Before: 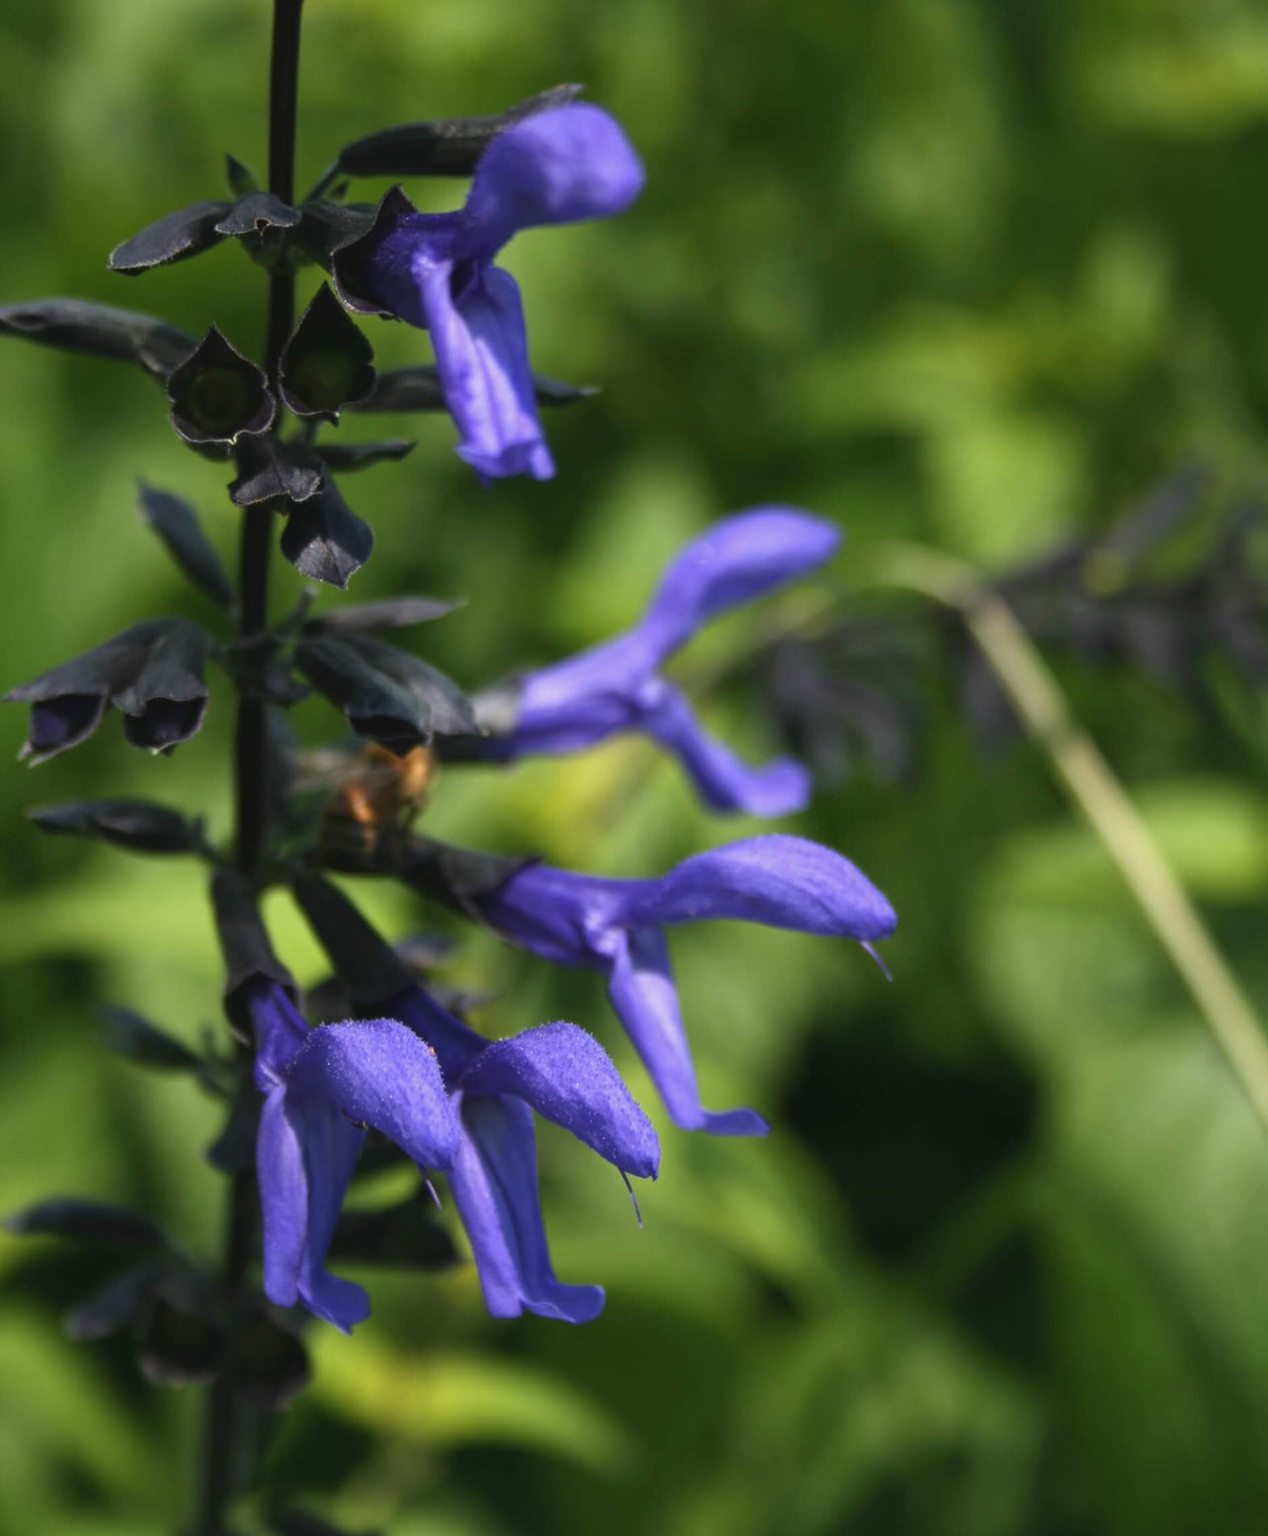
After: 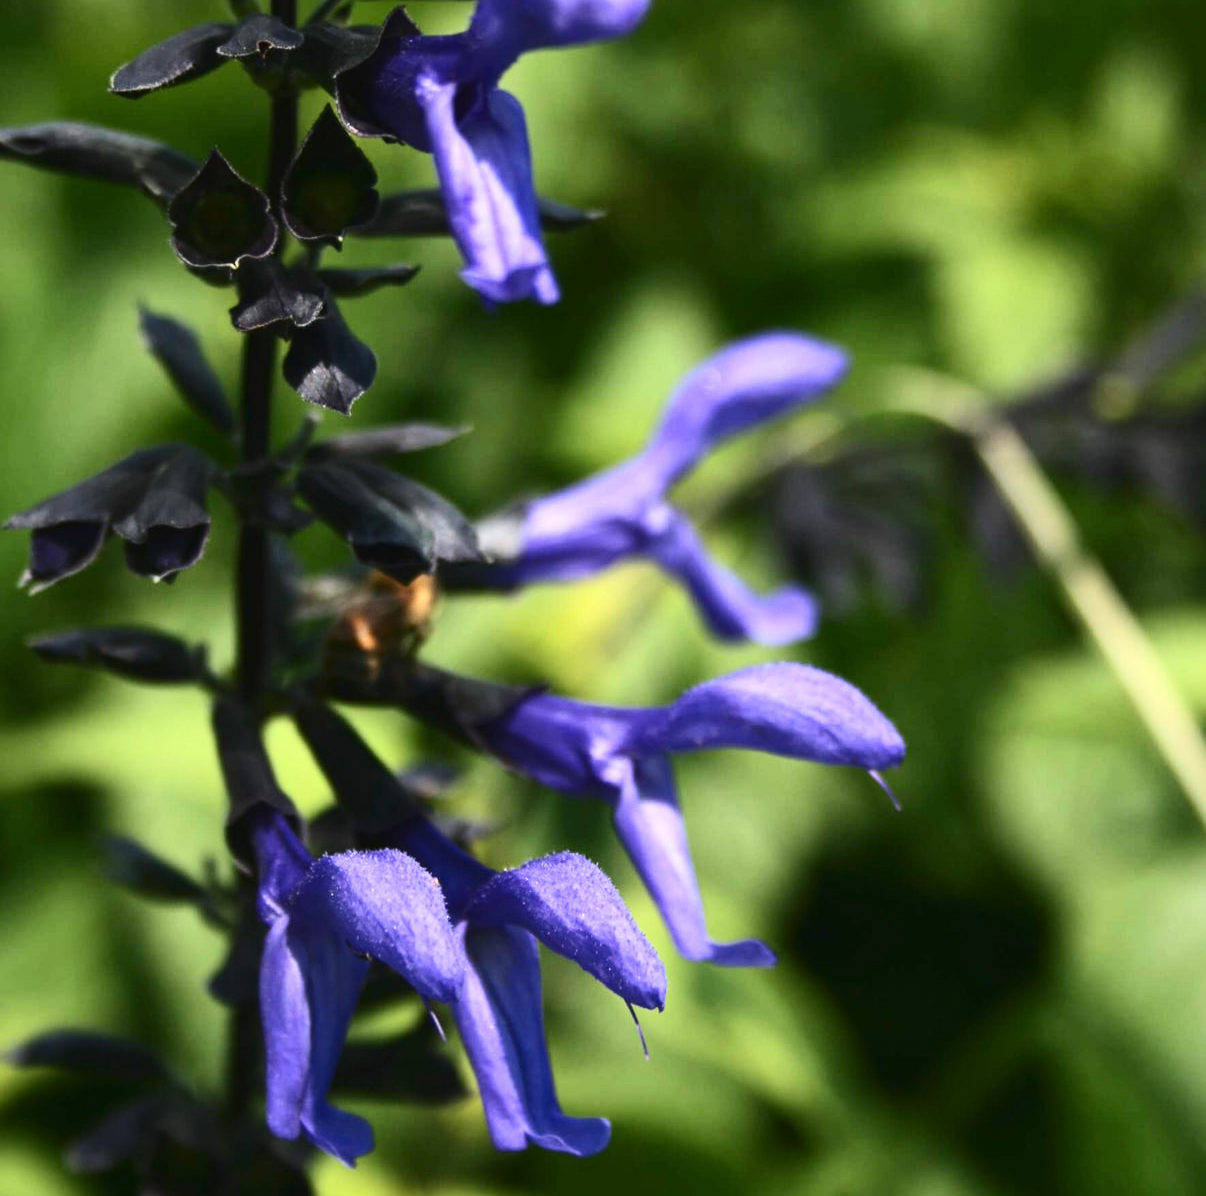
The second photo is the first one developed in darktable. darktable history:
exposure: black level correction 0, exposure 0.5 EV, compensate exposure bias true, compensate highlight preservation false
contrast brightness saturation: contrast 0.28
crop and rotate: angle 0.03°, top 11.643%, right 5.651%, bottom 11.189%
